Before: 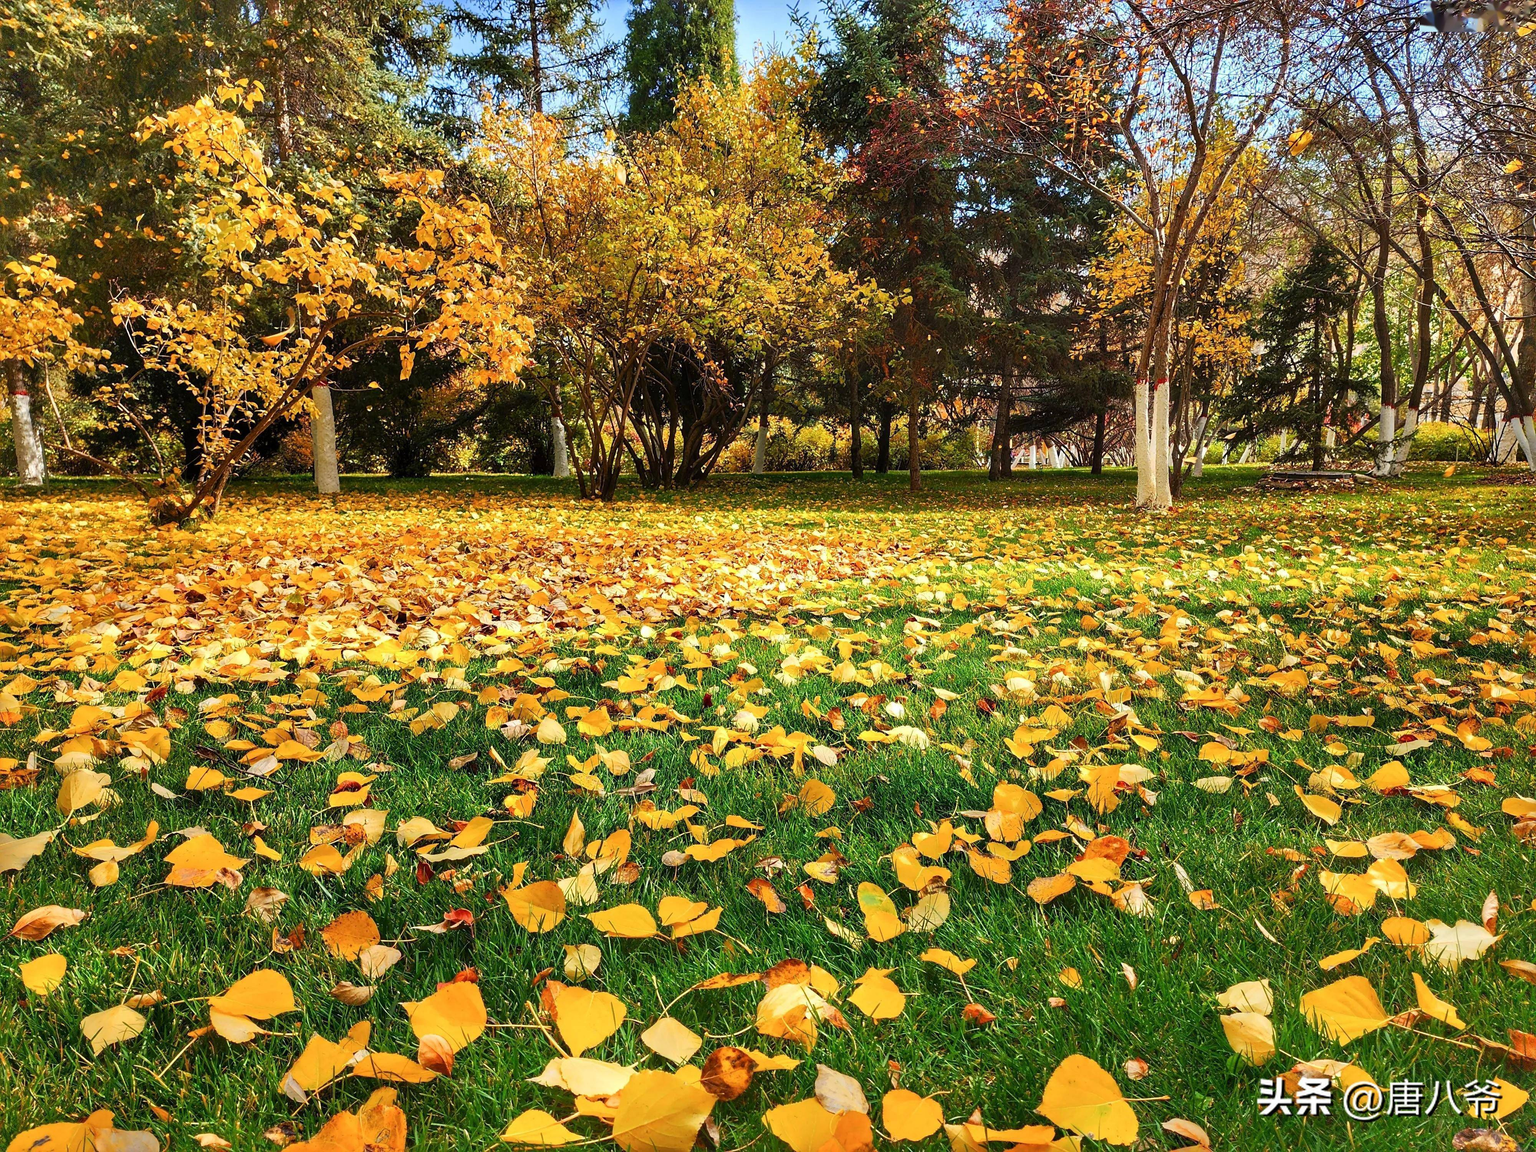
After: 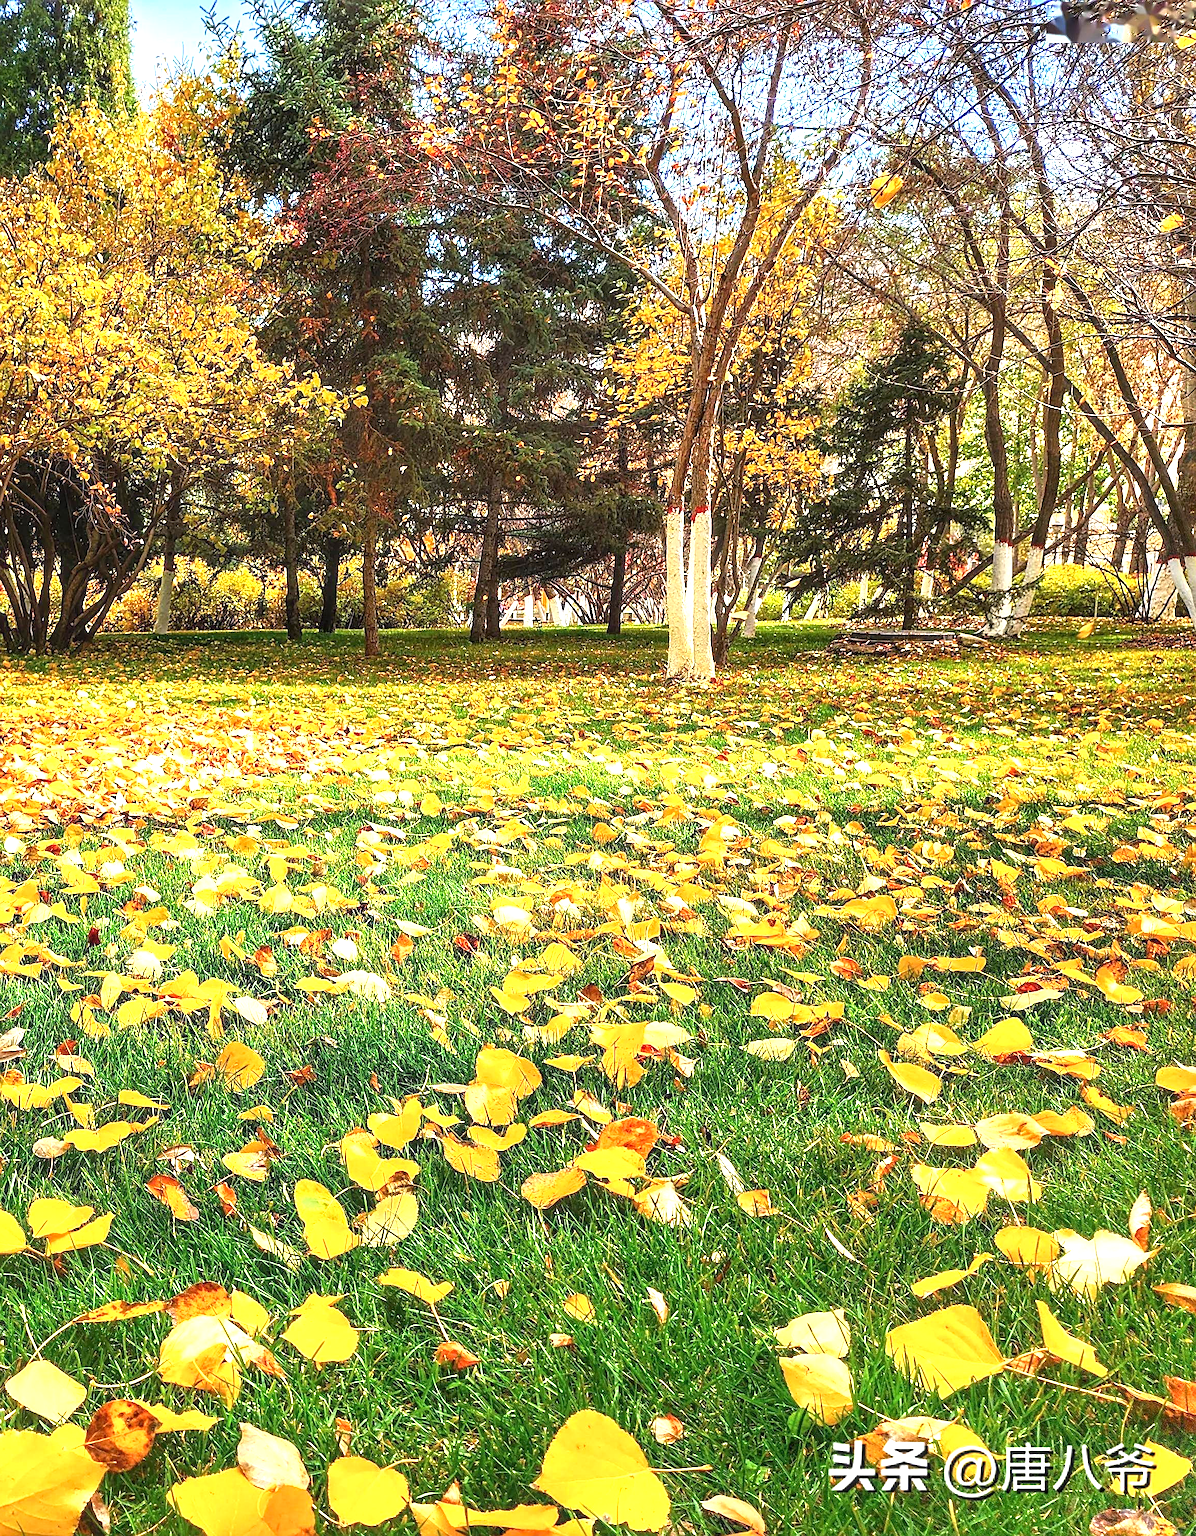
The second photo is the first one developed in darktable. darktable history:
exposure: black level correction 0, exposure 1.024 EV, compensate exposure bias true, compensate highlight preservation false
sharpen: on, module defaults
crop: left 41.515%
local contrast: on, module defaults
